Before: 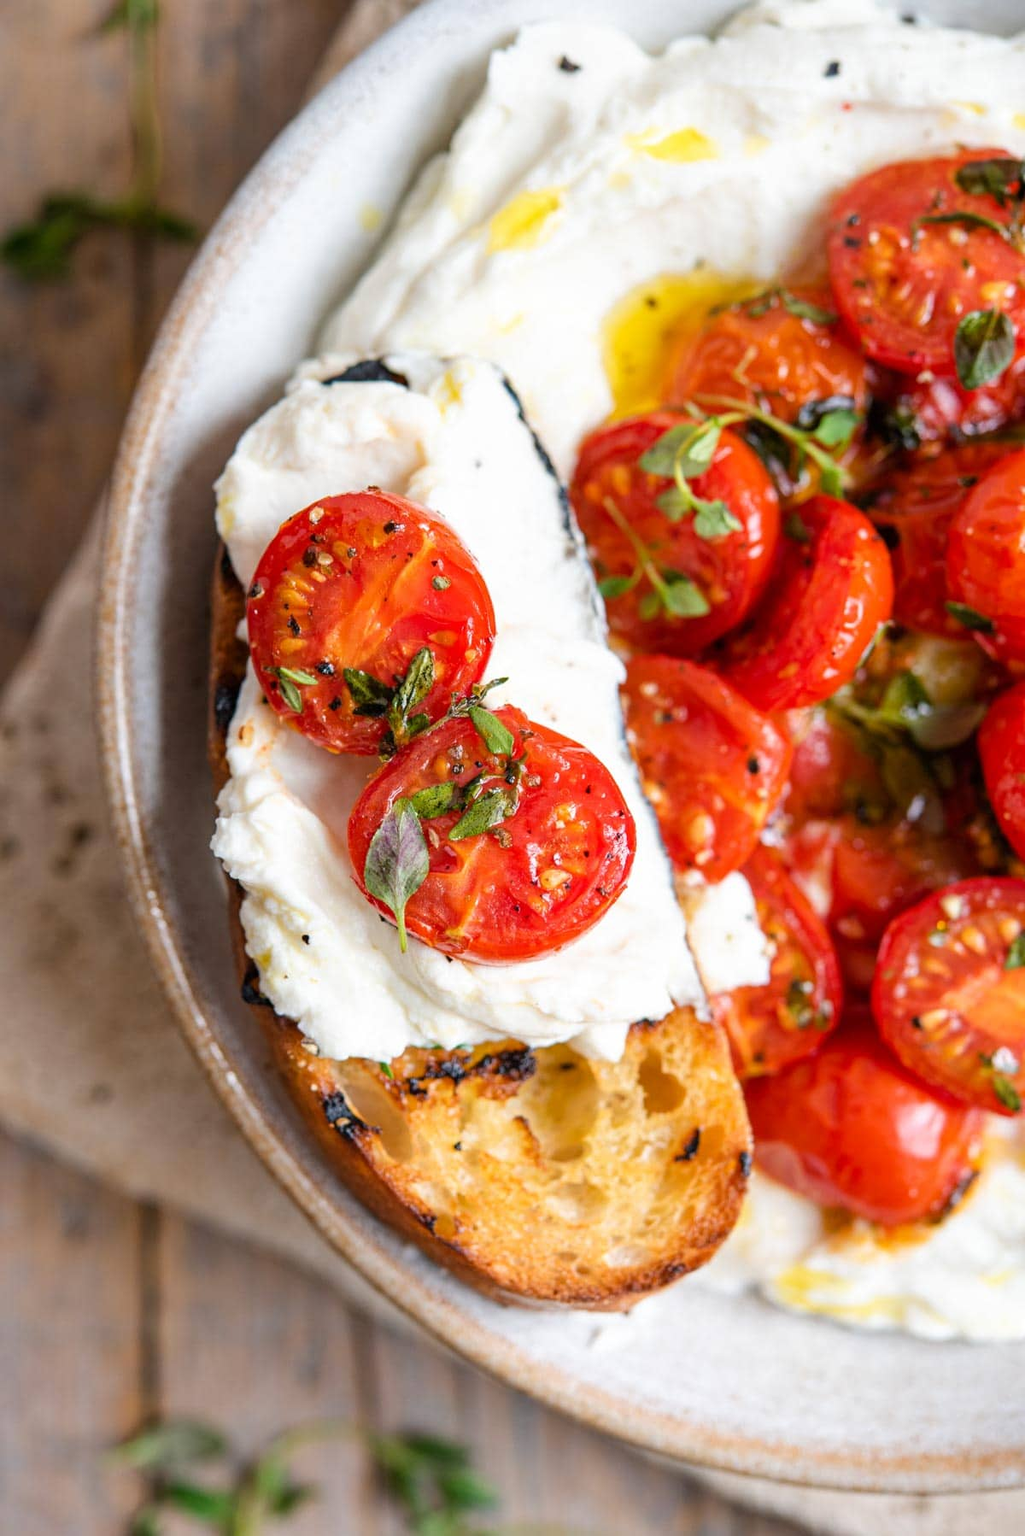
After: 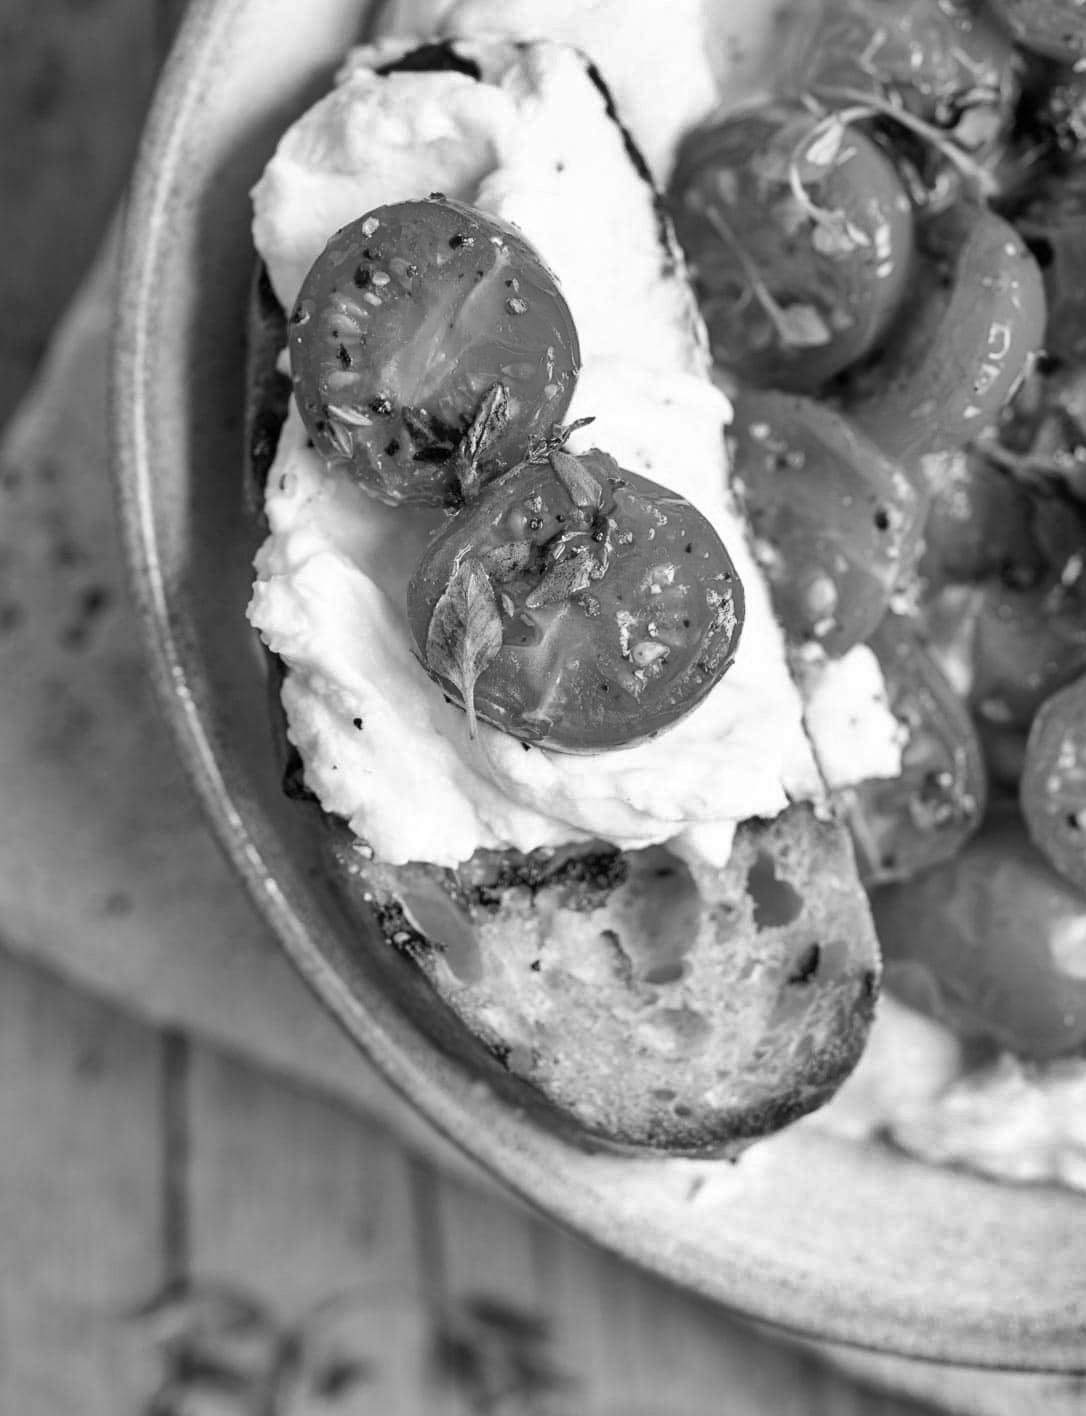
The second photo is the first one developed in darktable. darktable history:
crop: top 20.916%, right 9.437%, bottom 0.316%
color balance rgb: perceptual saturation grading › global saturation 20%, perceptual saturation grading › highlights -25%, perceptual saturation grading › shadows 25%
rotate and perspective: automatic cropping original format, crop left 0, crop top 0
monochrome: a 32, b 64, size 2.3, highlights 1
shadows and highlights: shadows 30.63, highlights -63.22, shadows color adjustment 98%, highlights color adjustment 58.61%, soften with gaussian
